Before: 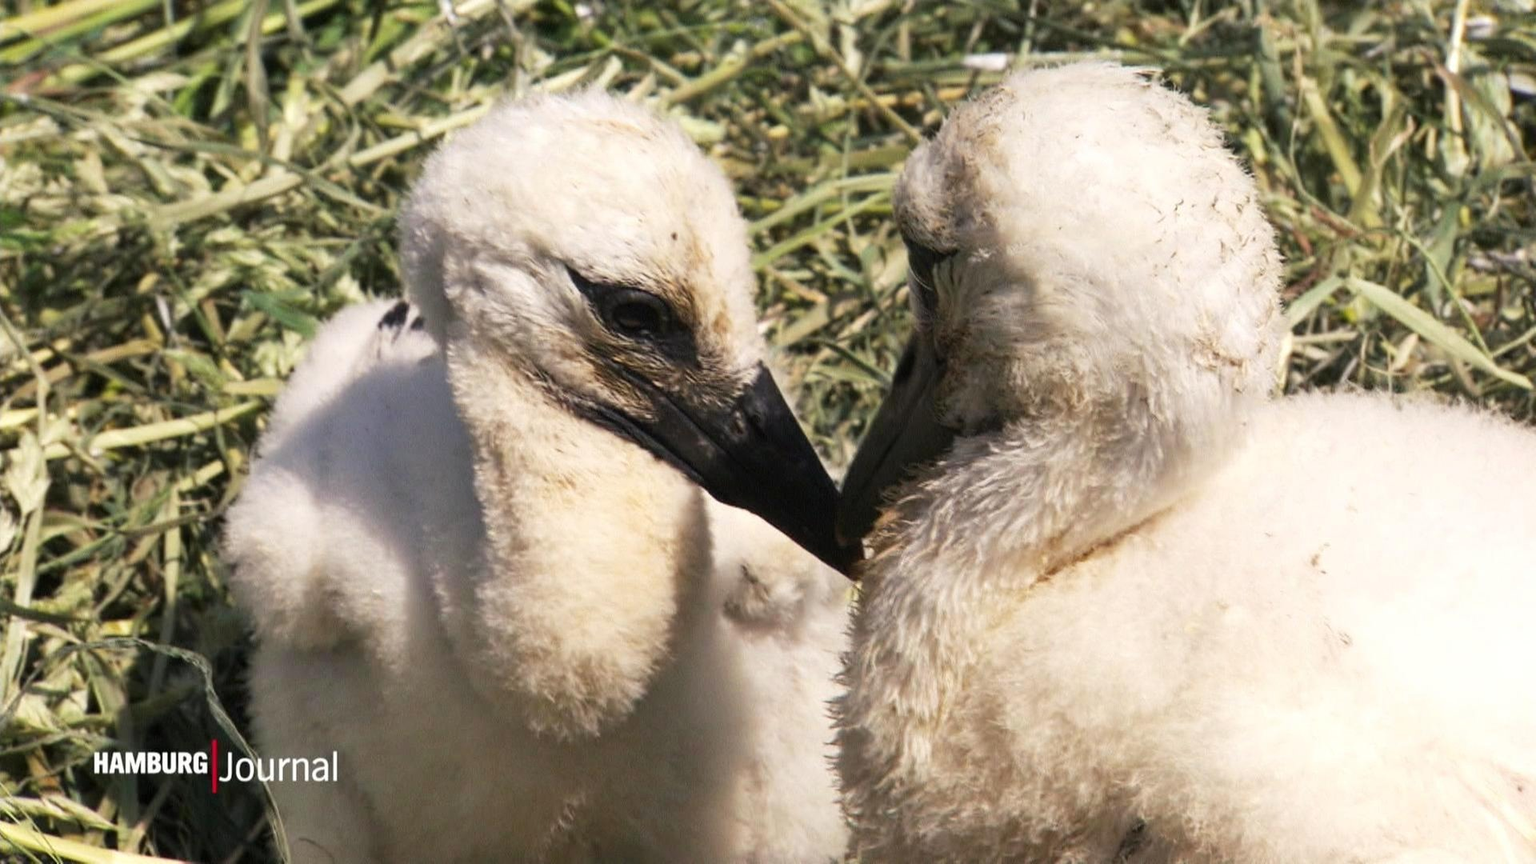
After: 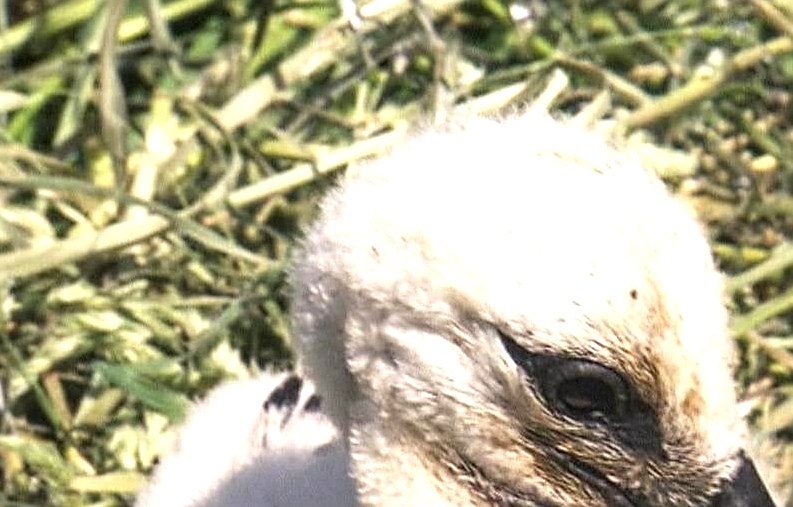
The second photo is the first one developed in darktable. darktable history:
local contrast: on, module defaults
sharpen: amount 0.499
exposure: black level correction 0, exposure 0.596 EV, compensate highlight preservation false
crop and rotate: left 10.923%, top 0.115%, right 47.726%, bottom 52.898%
